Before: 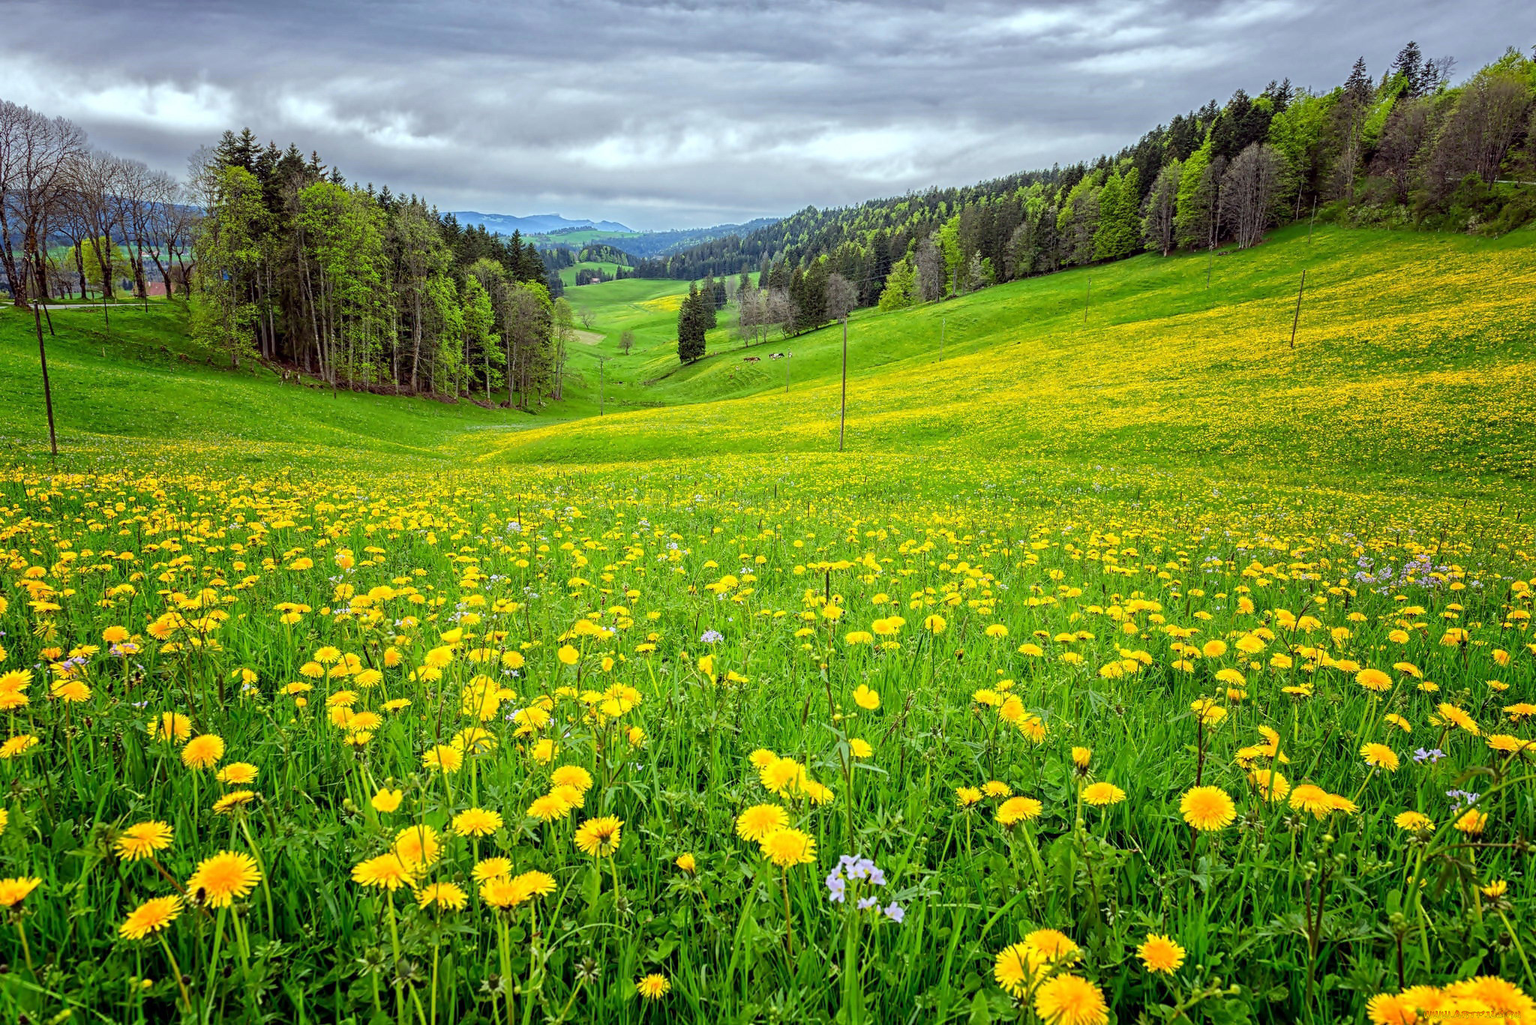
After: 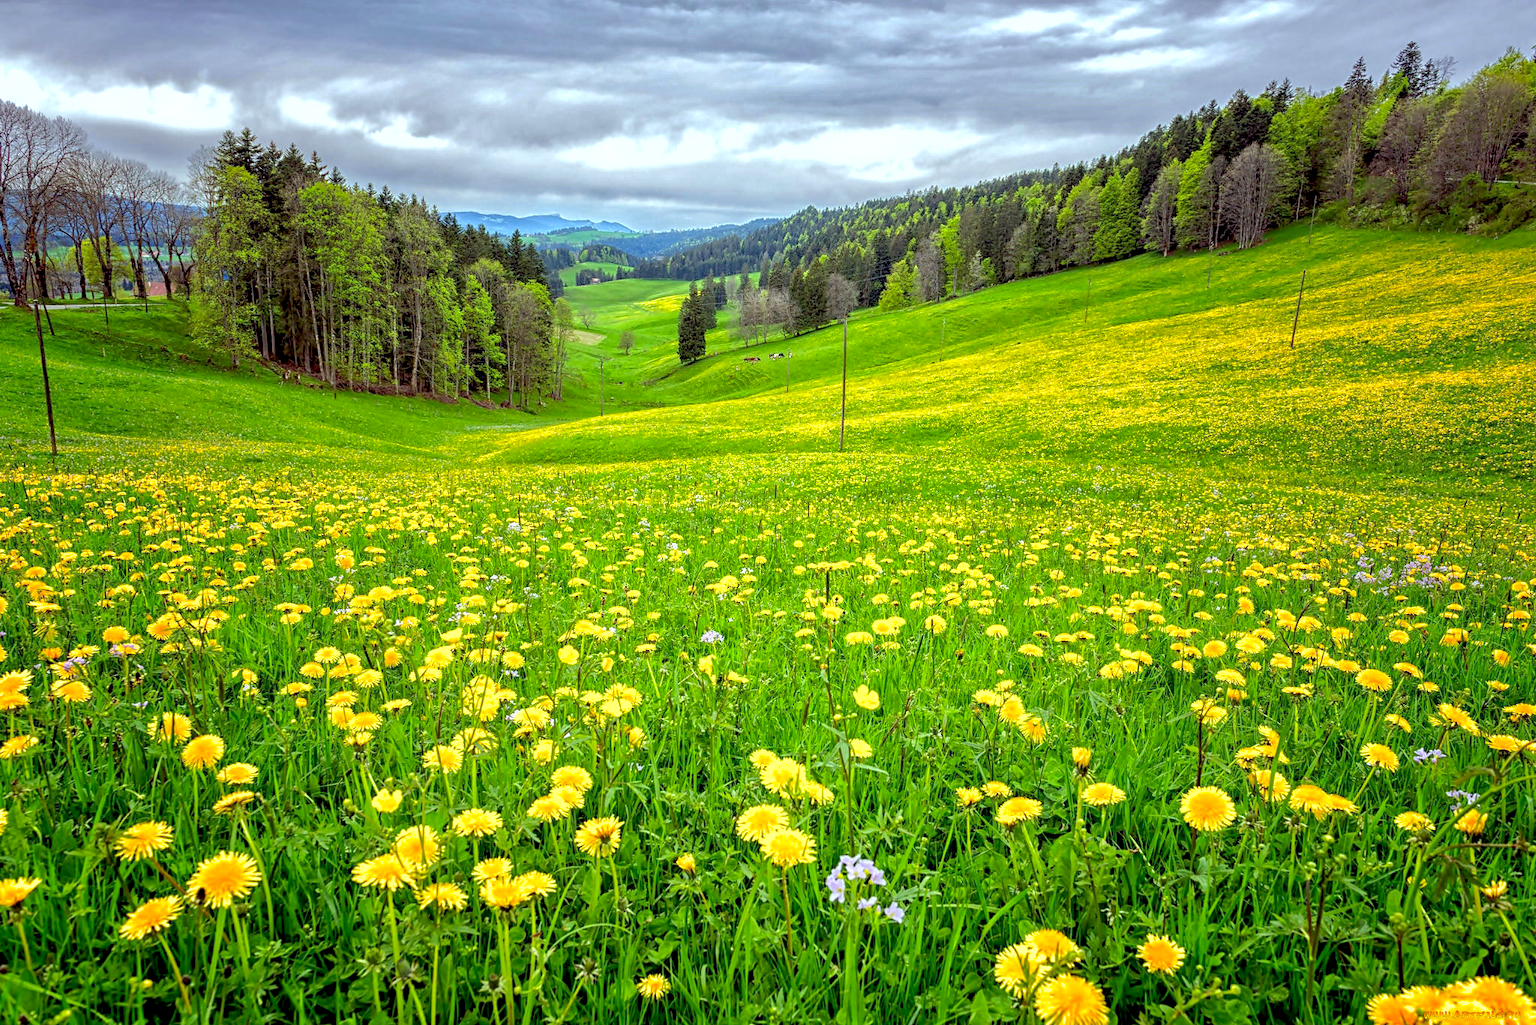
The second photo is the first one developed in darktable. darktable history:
exposure: black level correction 0.005, exposure 0.417 EV, compensate highlight preservation false
shadows and highlights: on, module defaults
